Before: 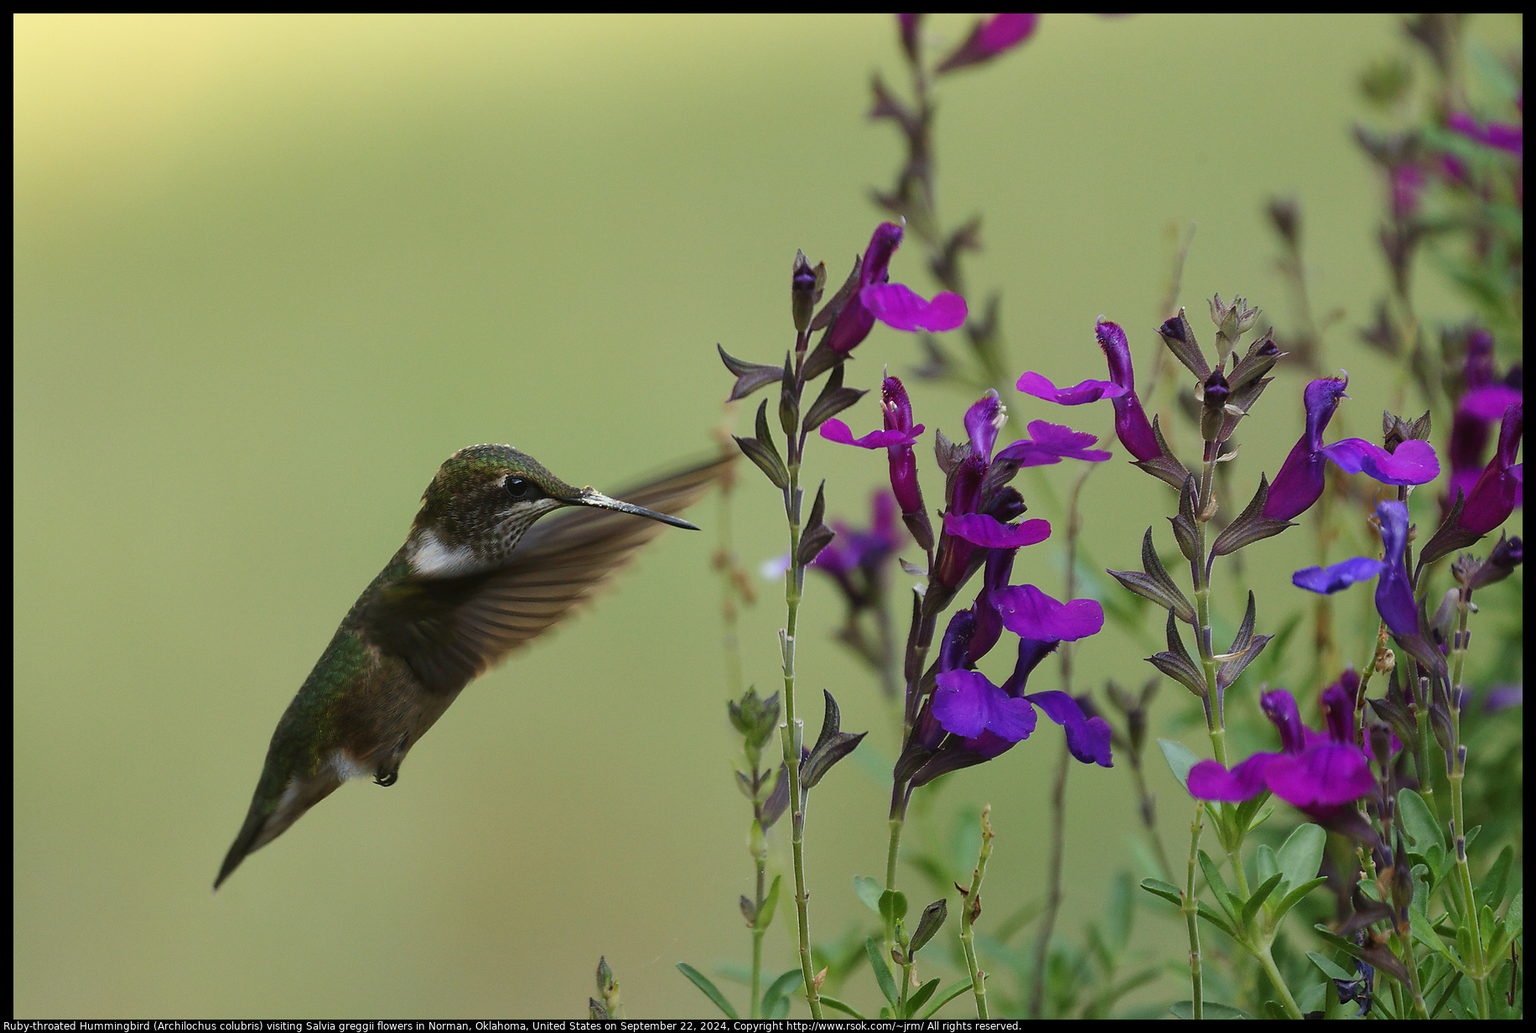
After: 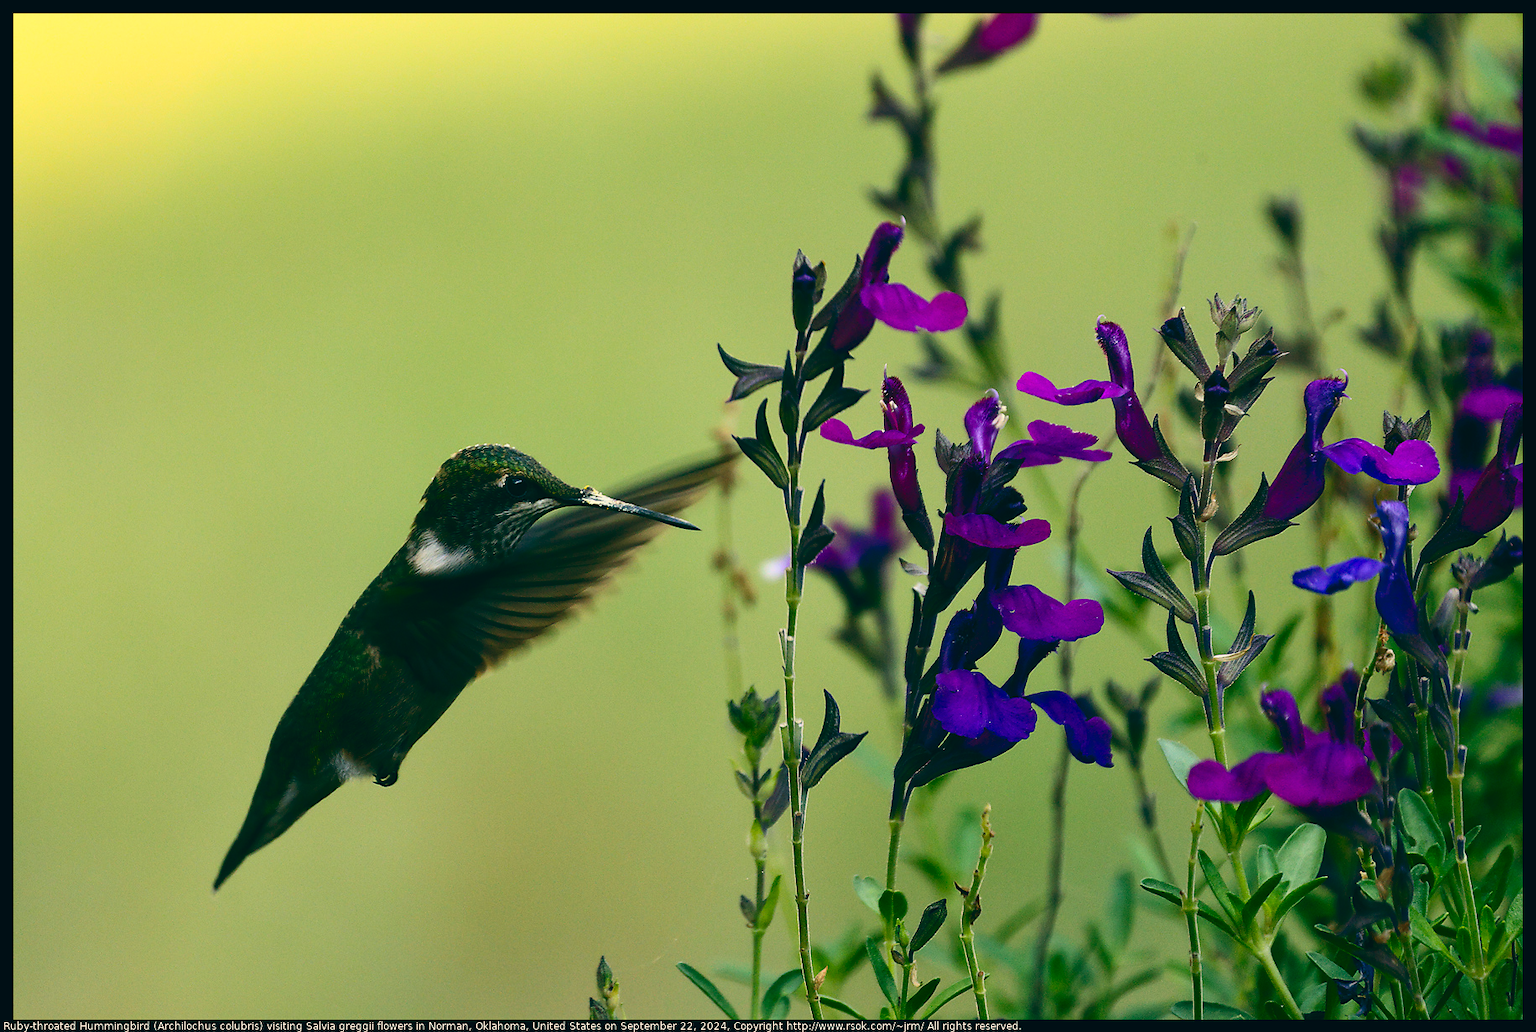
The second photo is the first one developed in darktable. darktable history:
contrast brightness saturation: contrast 0.28
color balance: lift [1.005, 0.99, 1.007, 1.01], gamma [1, 0.979, 1.011, 1.021], gain [0.923, 1.098, 1.025, 0.902], input saturation 90.45%, contrast 7.73%, output saturation 105.91%
color balance rgb: perceptual saturation grading › global saturation 25%, global vibrance 20%
